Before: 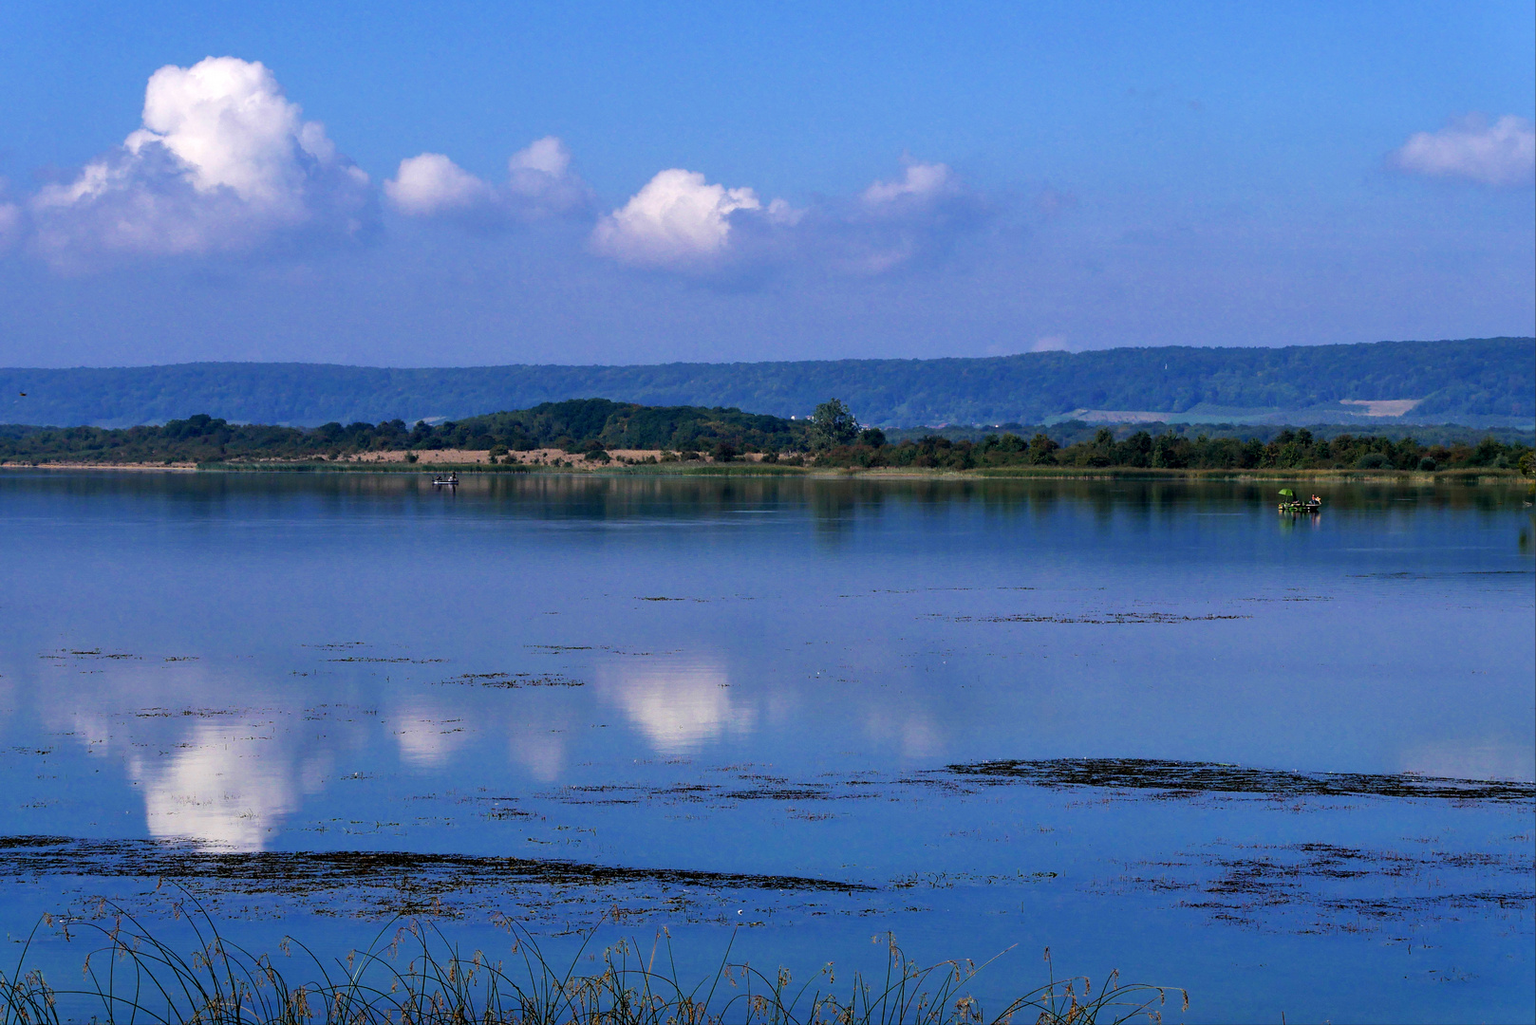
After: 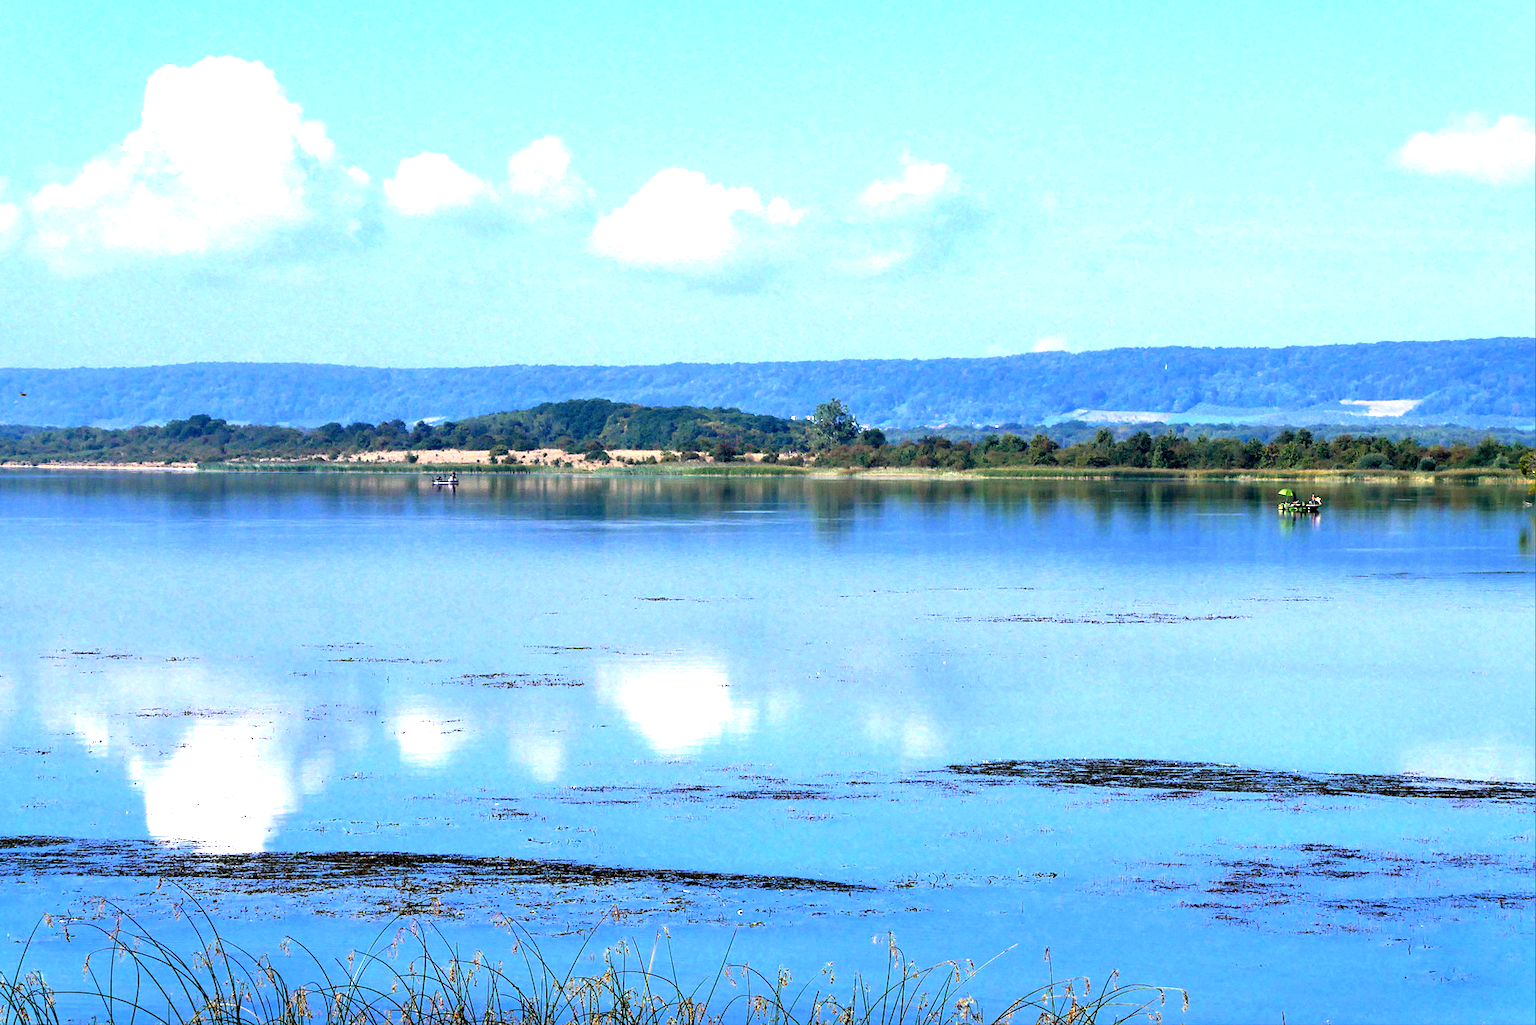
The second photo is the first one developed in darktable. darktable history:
exposure: exposure 2 EV, compensate highlight preservation false
color correction: highlights a* -2.68, highlights b* 2.57
